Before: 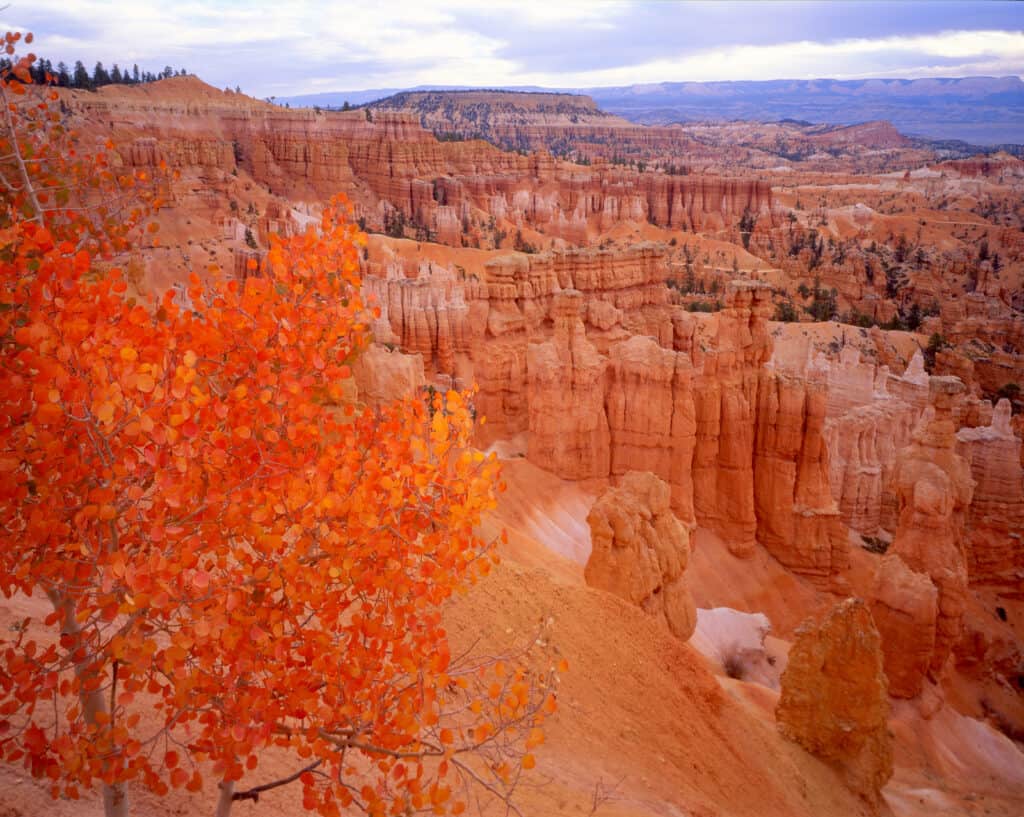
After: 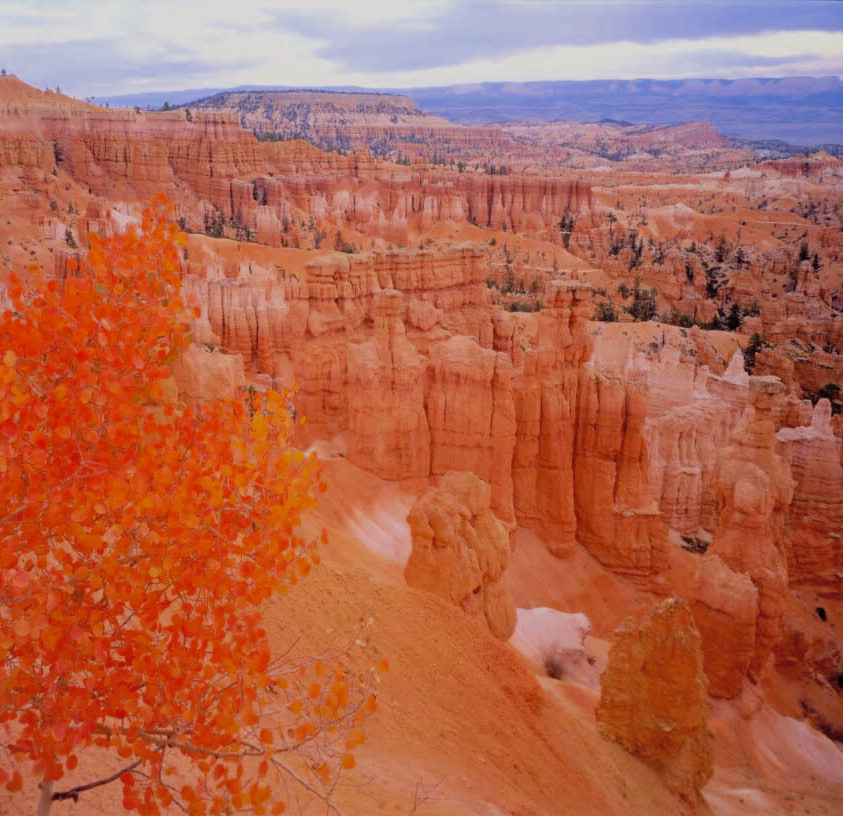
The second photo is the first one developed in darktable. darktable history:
contrast brightness saturation: brightness 0.15
color zones: curves: ch0 [(0, 0.425) (0.143, 0.422) (0.286, 0.42) (0.429, 0.419) (0.571, 0.419) (0.714, 0.42) (0.857, 0.422) (1, 0.425)]
crop: left 17.582%, bottom 0.031%
filmic rgb: black relative exposure -7.15 EV, white relative exposure 5.36 EV, hardness 3.02, color science v6 (2022)
